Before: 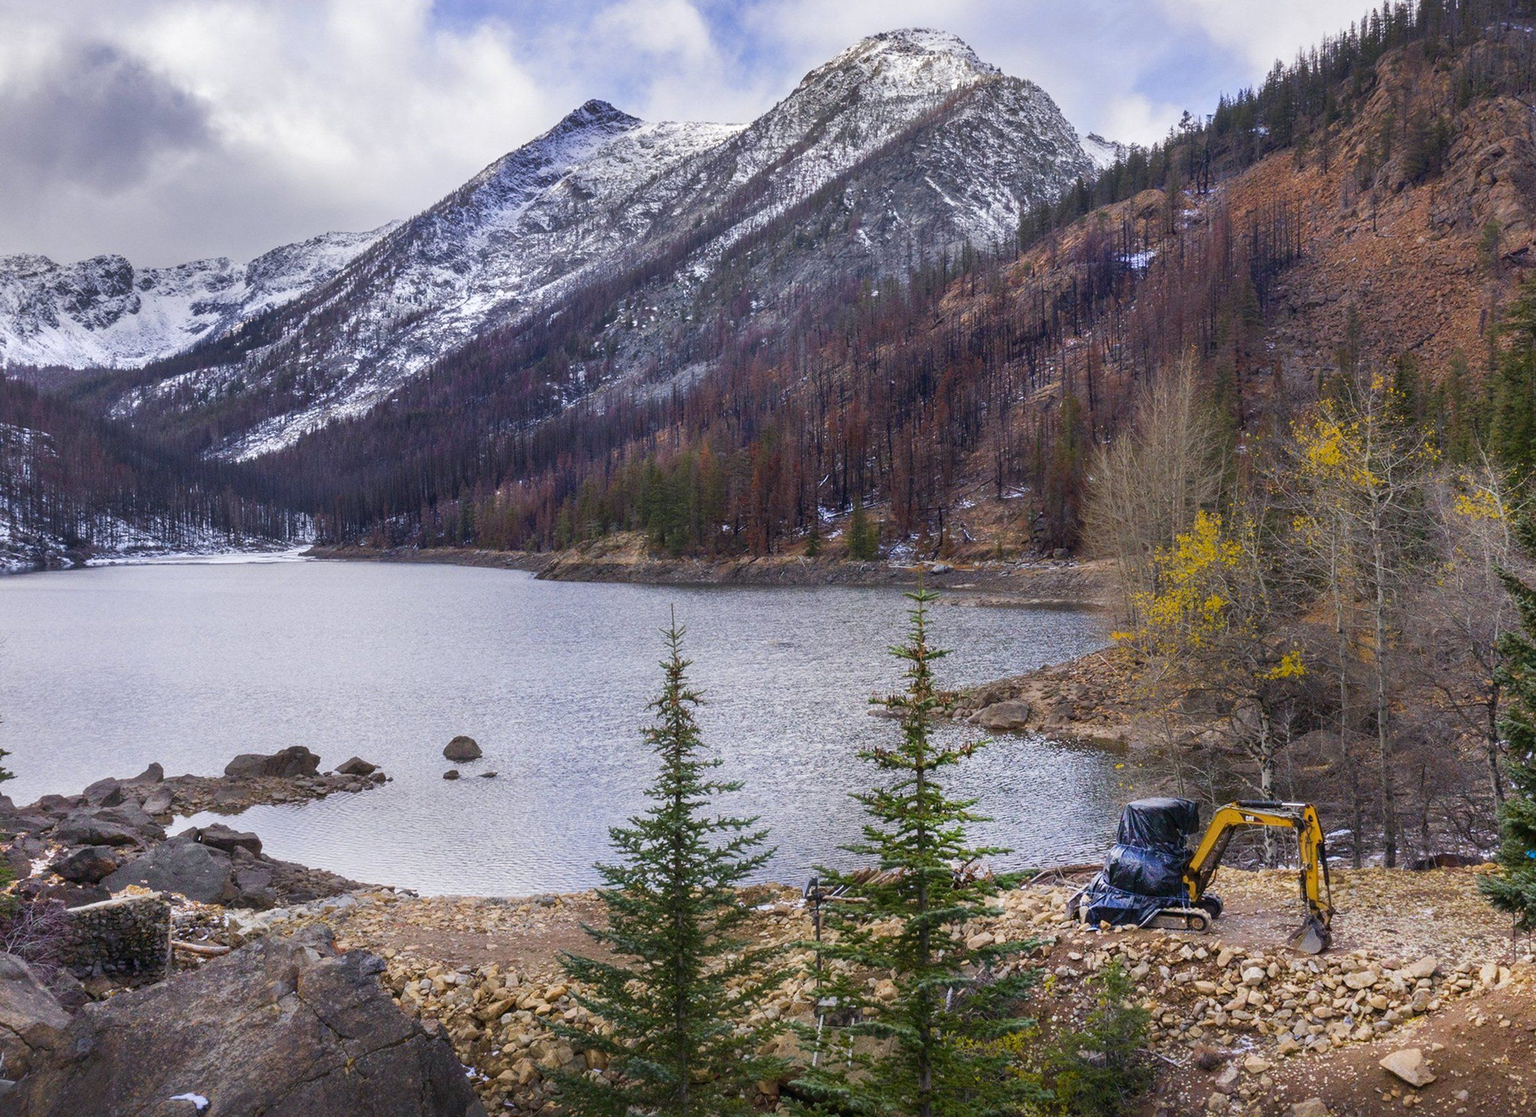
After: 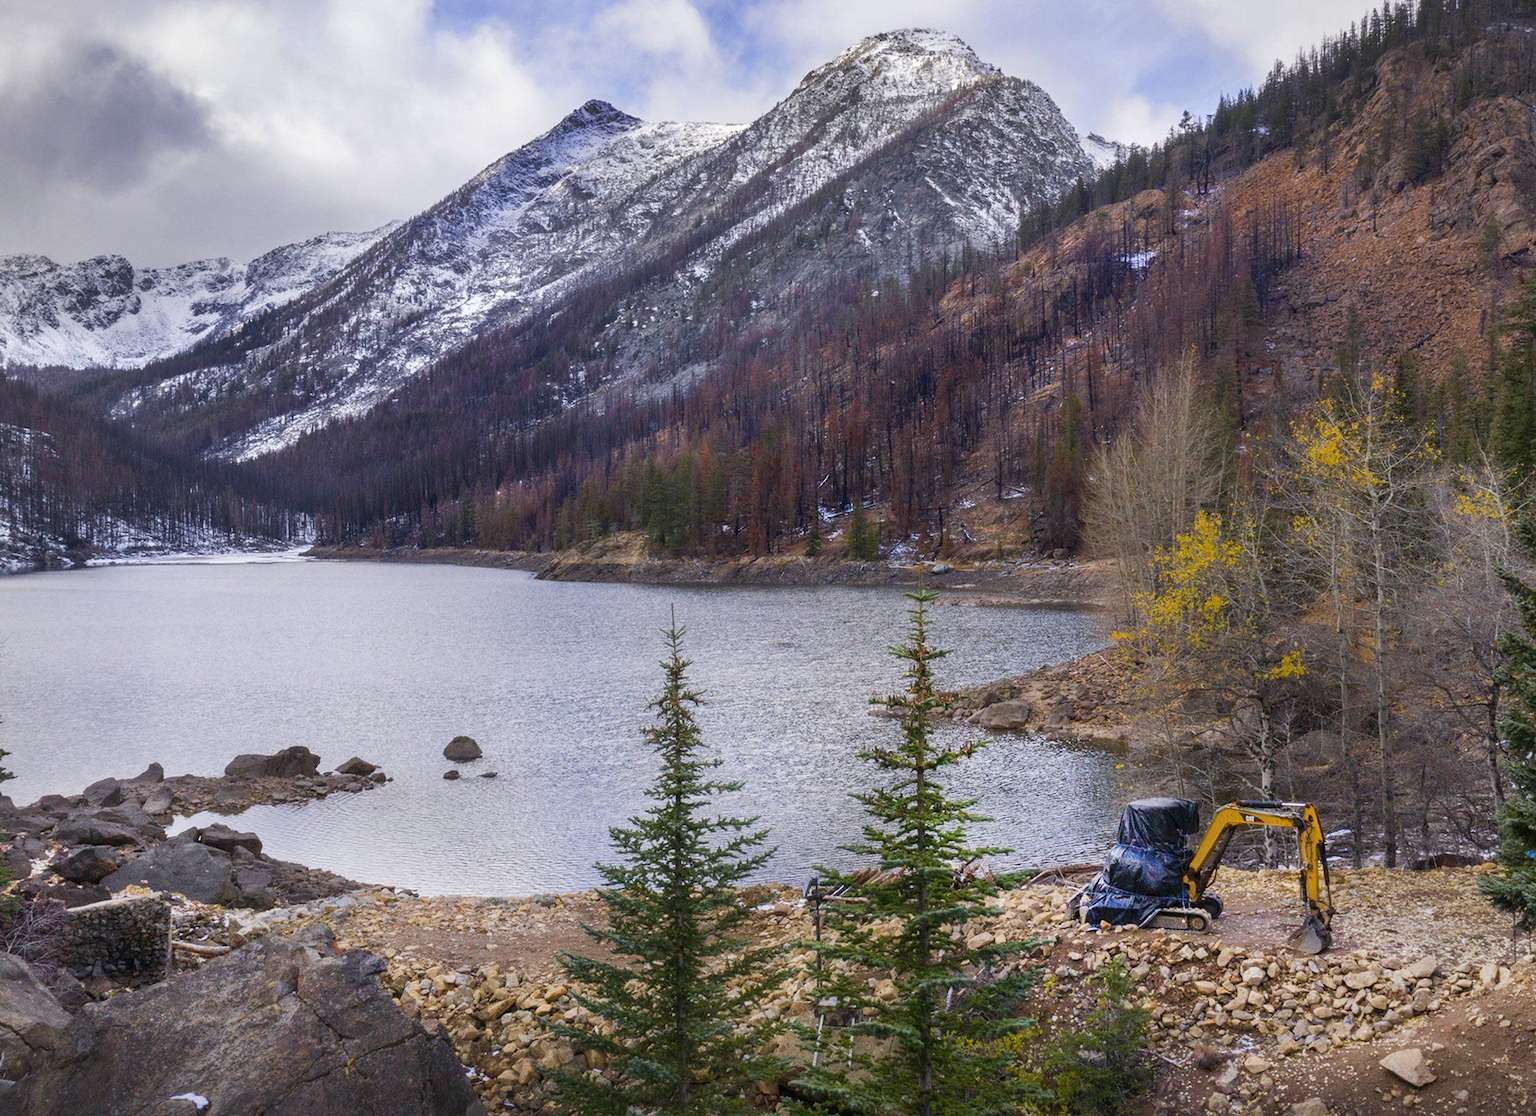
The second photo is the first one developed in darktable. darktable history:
vignetting: brightness -0.183, saturation -0.3
